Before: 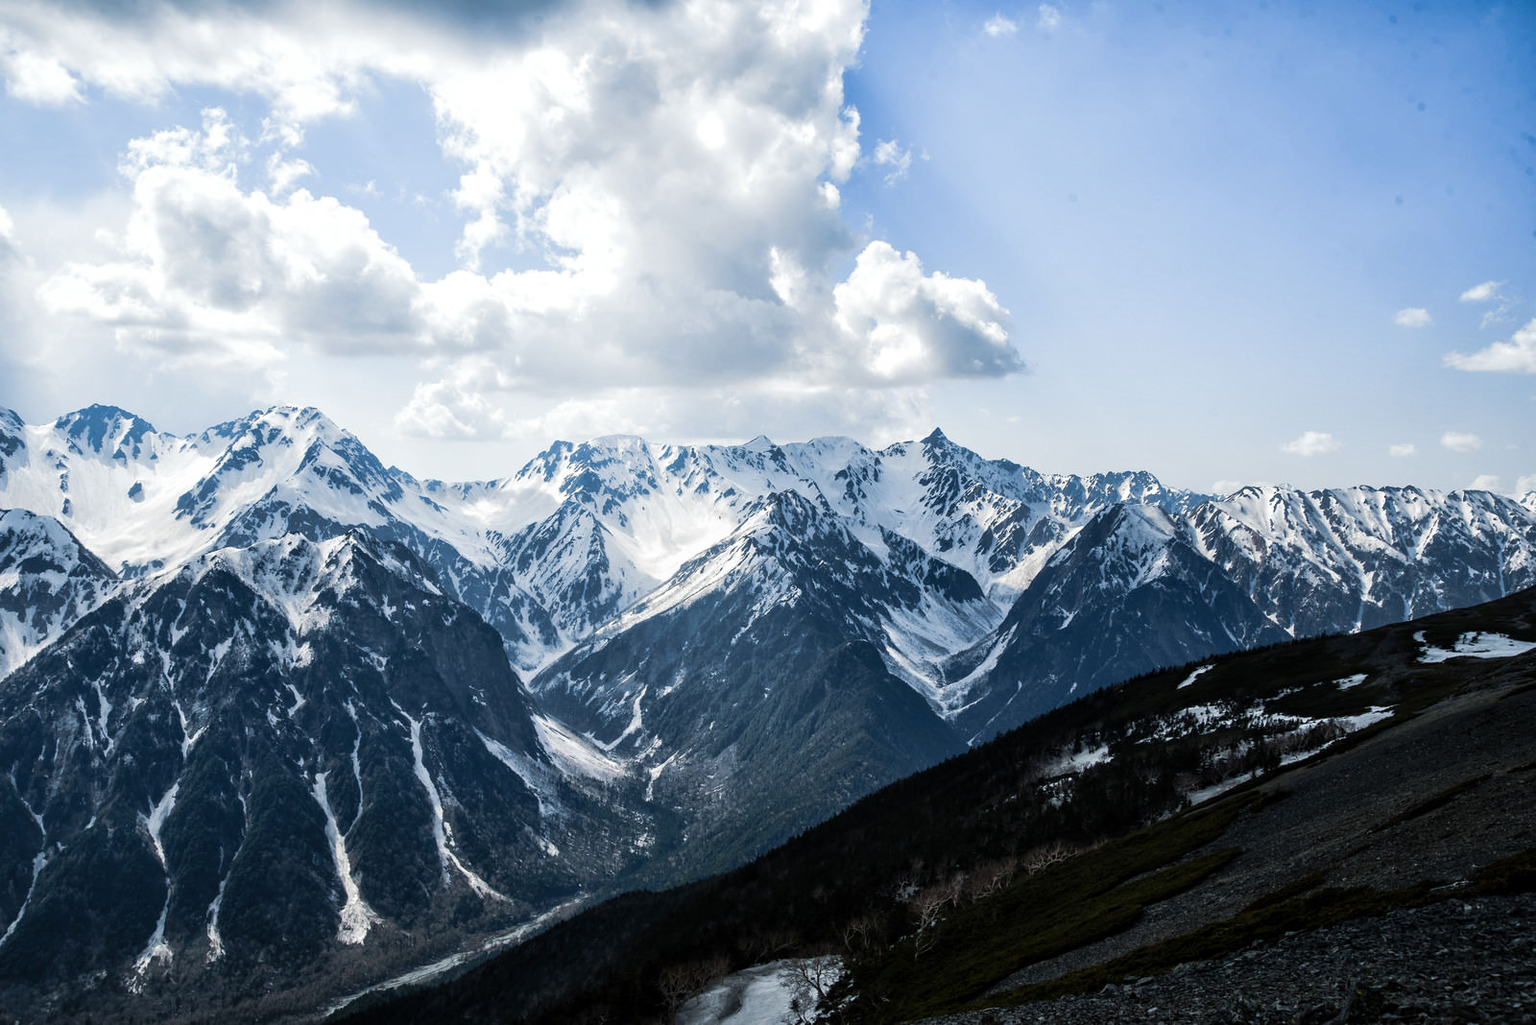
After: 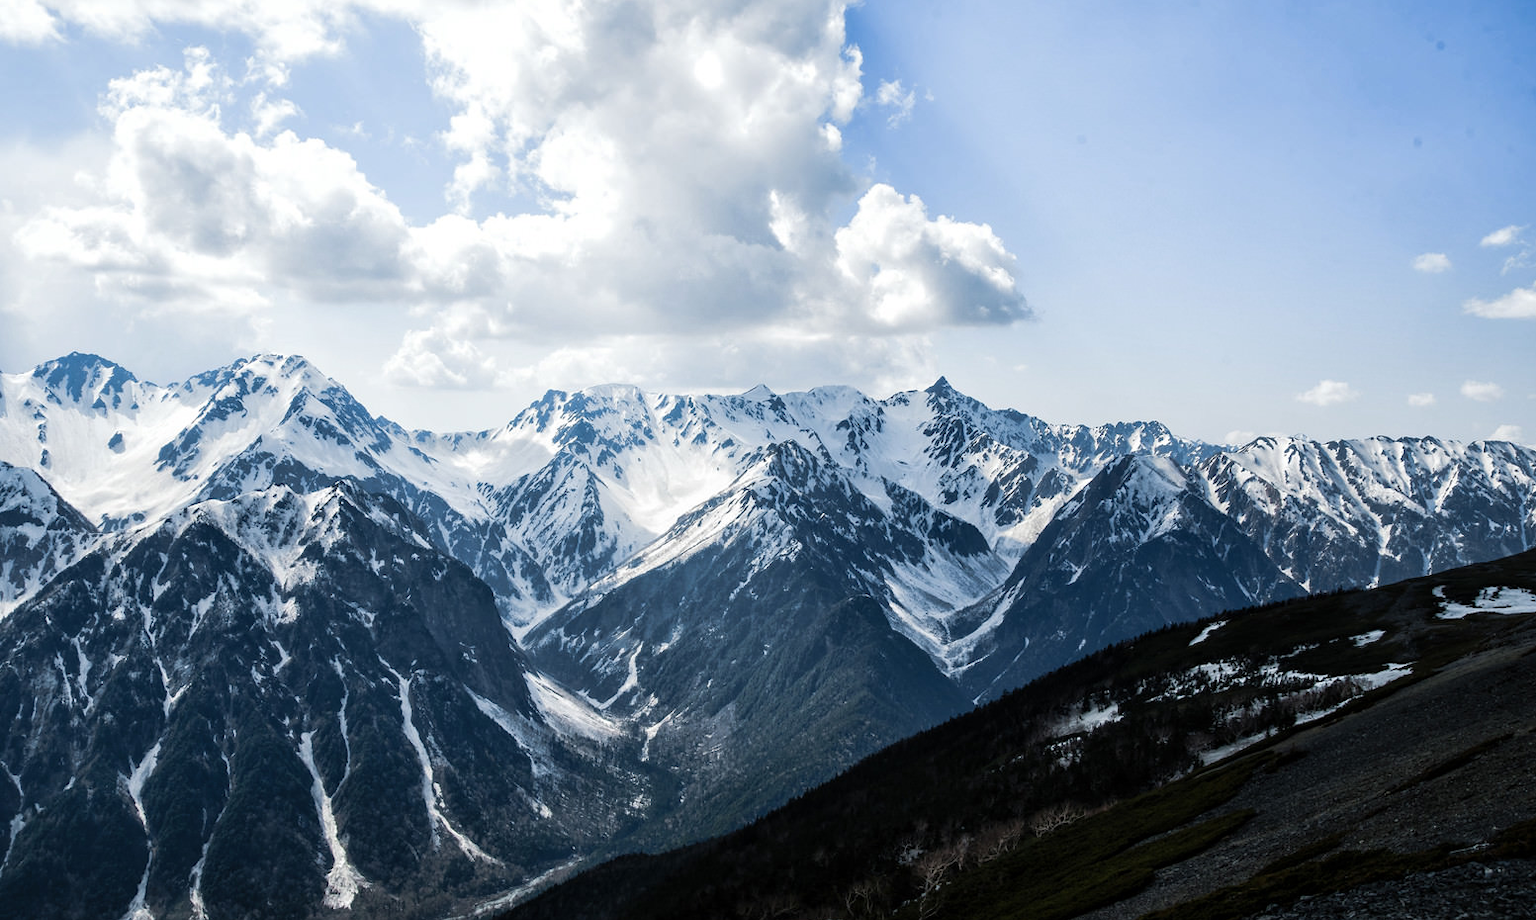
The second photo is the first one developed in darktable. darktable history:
crop: left 1.507%, top 6.147%, right 1.379%, bottom 6.637%
tone equalizer: on, module defaults
